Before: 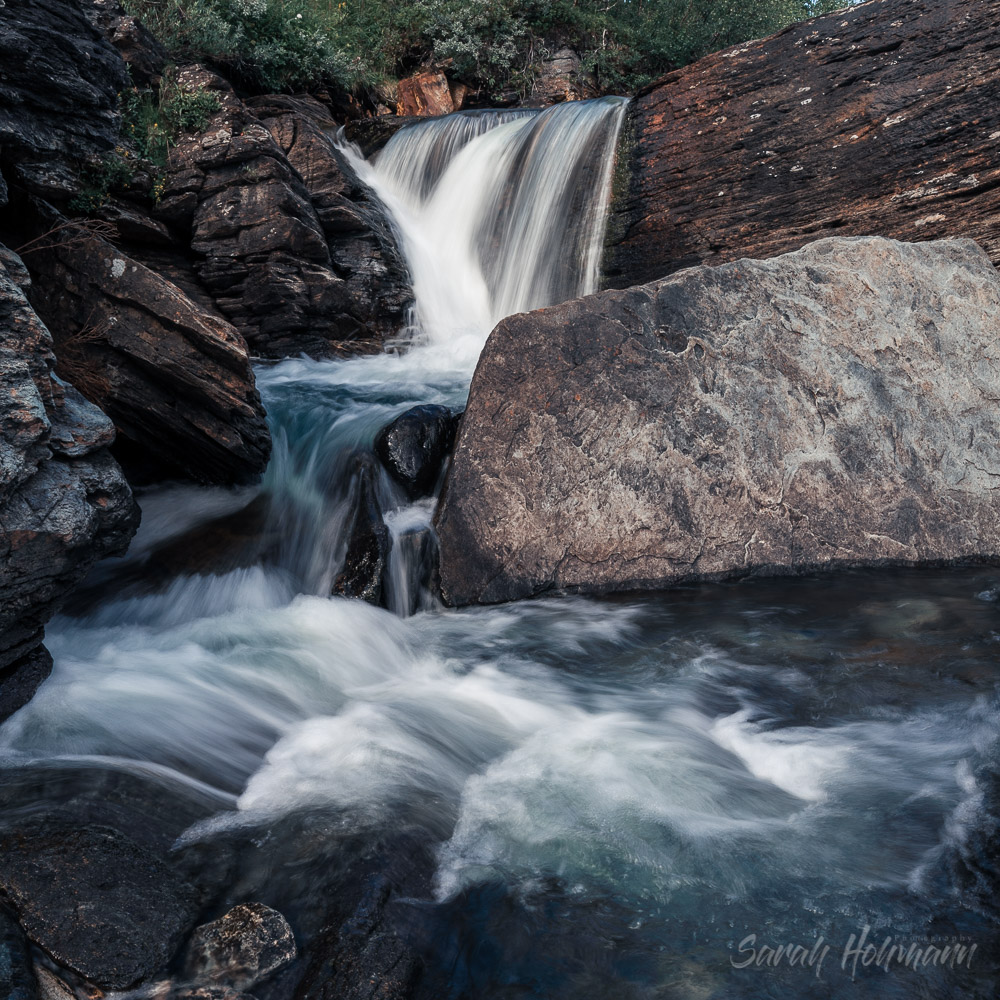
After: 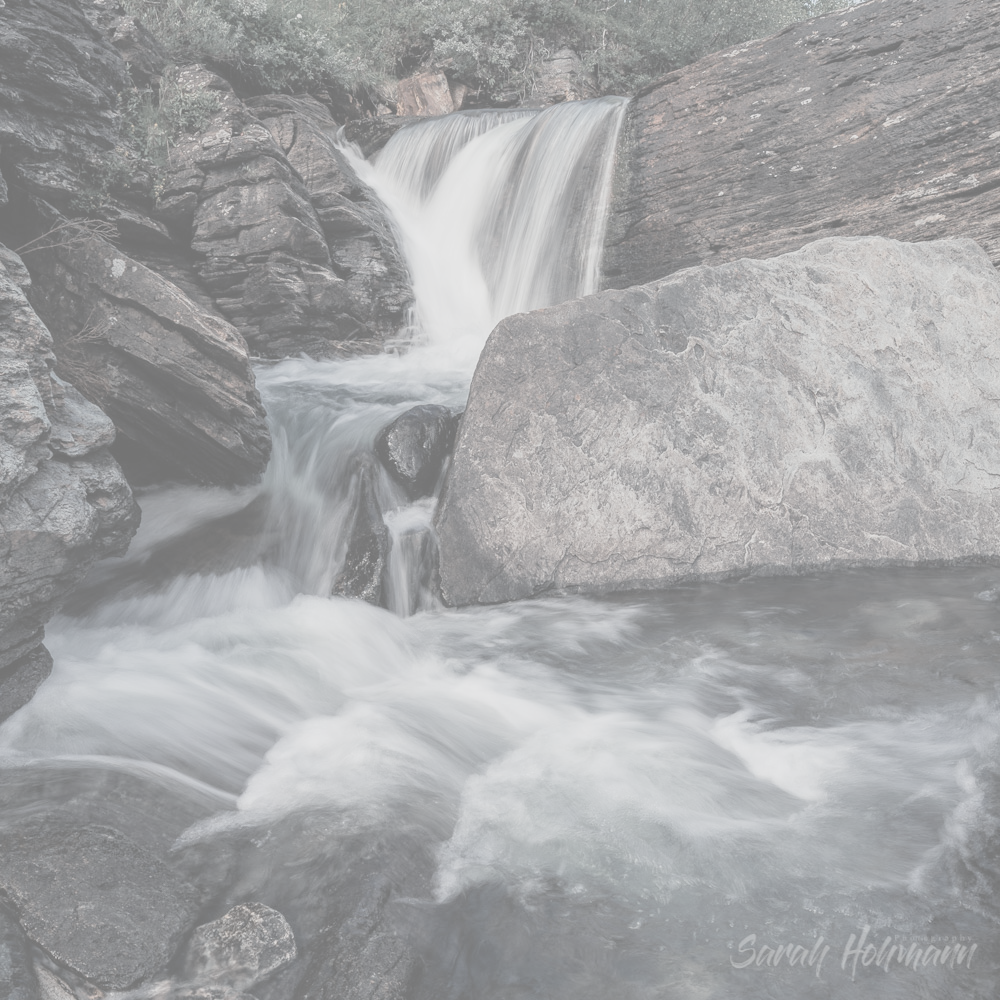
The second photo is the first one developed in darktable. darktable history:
contrast brightness saturation: contrast -0.33, brightness 0.76, saturation -0.797
